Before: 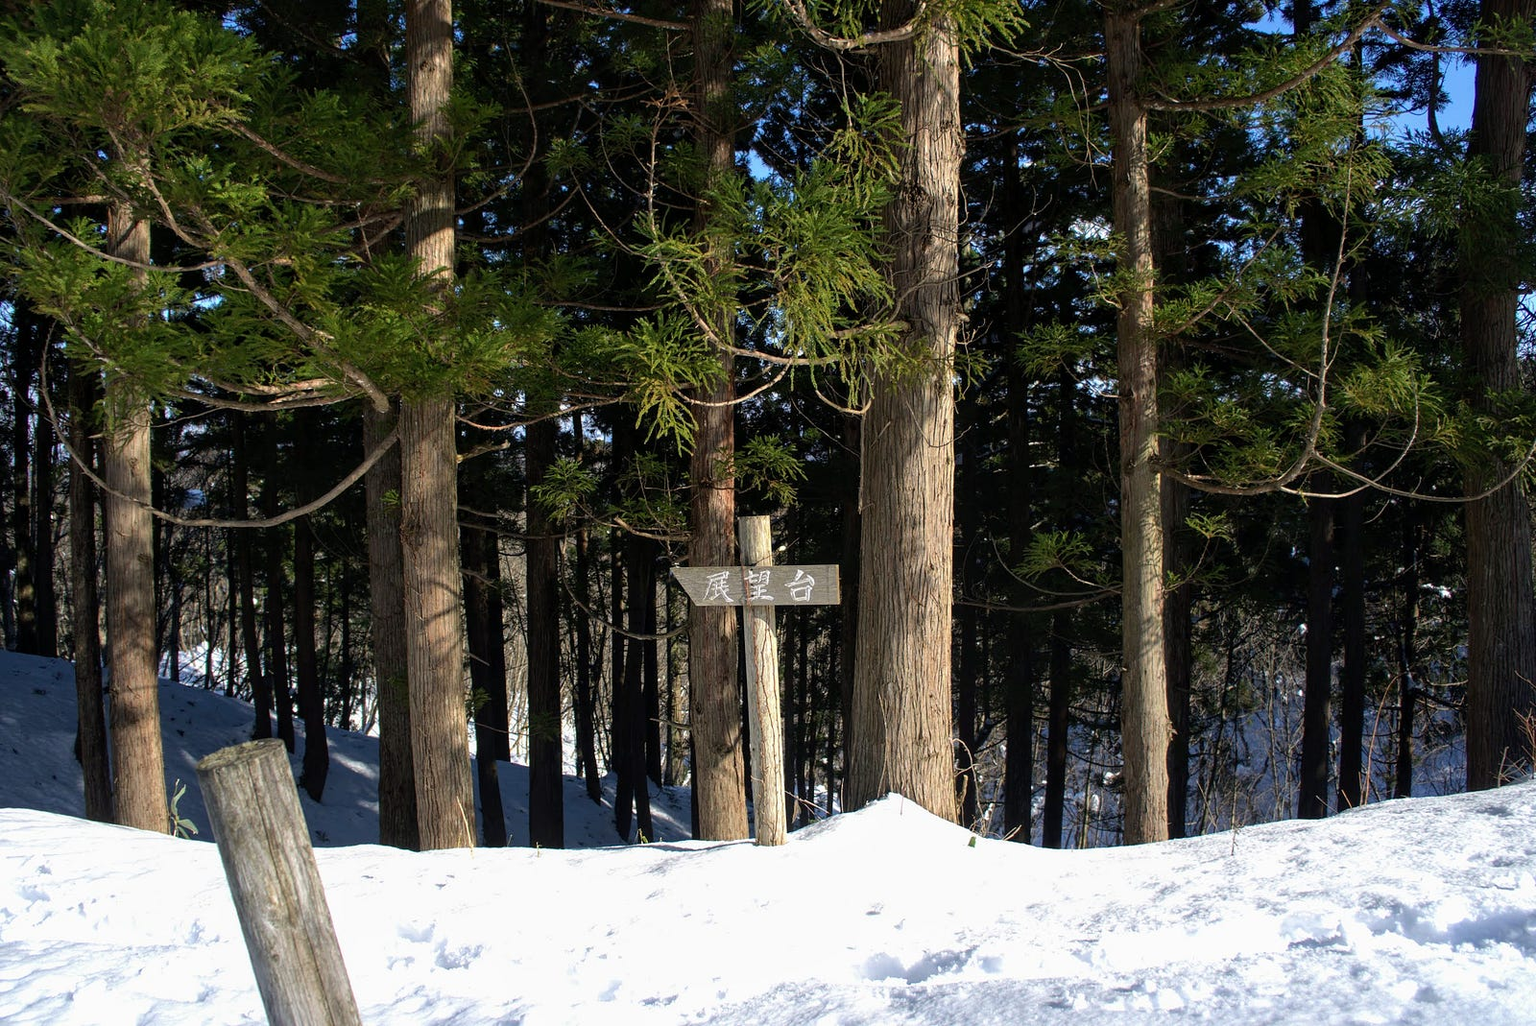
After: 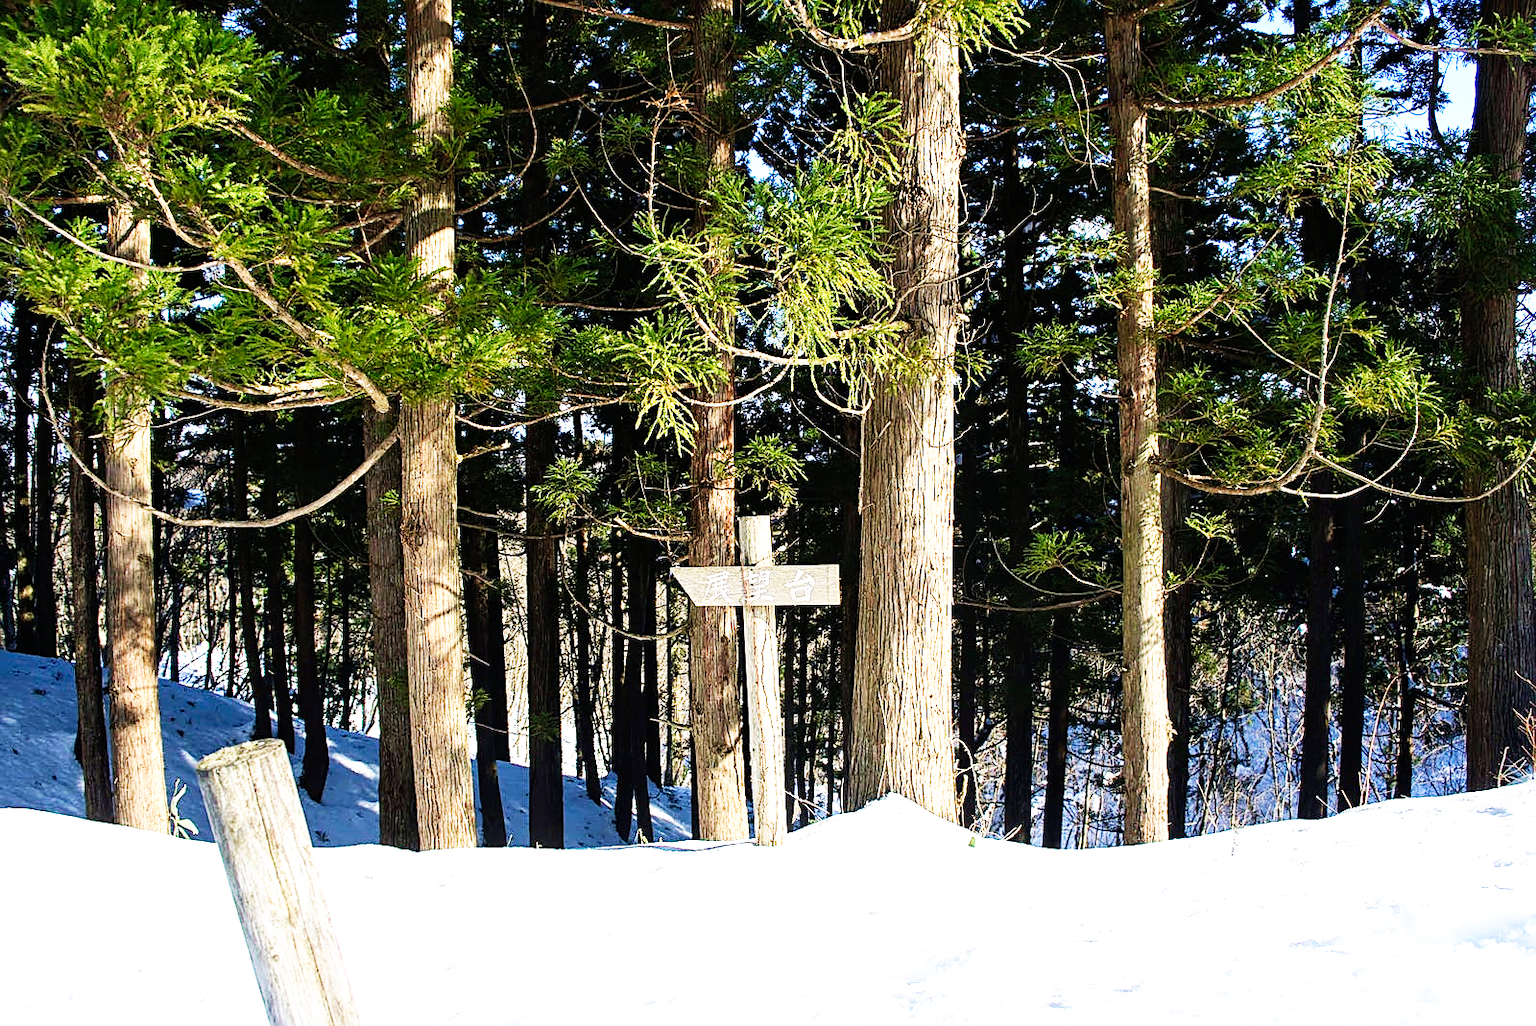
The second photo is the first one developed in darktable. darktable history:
velvia: on, module defaults
exposure: black level correction 0, exposure 0.837 EV, compensate exposure bias true, compensate highlight preservation false
base curve: curves: ch0 [(0, 0) (0.007, 0.004) (0.027, 0.03) (0.046, 0.07) (0.207, 0.54) (0.442, 0.872) (0.673, 0.972) (1, 1)], preserve colors none
sharpen: on, module defaults
